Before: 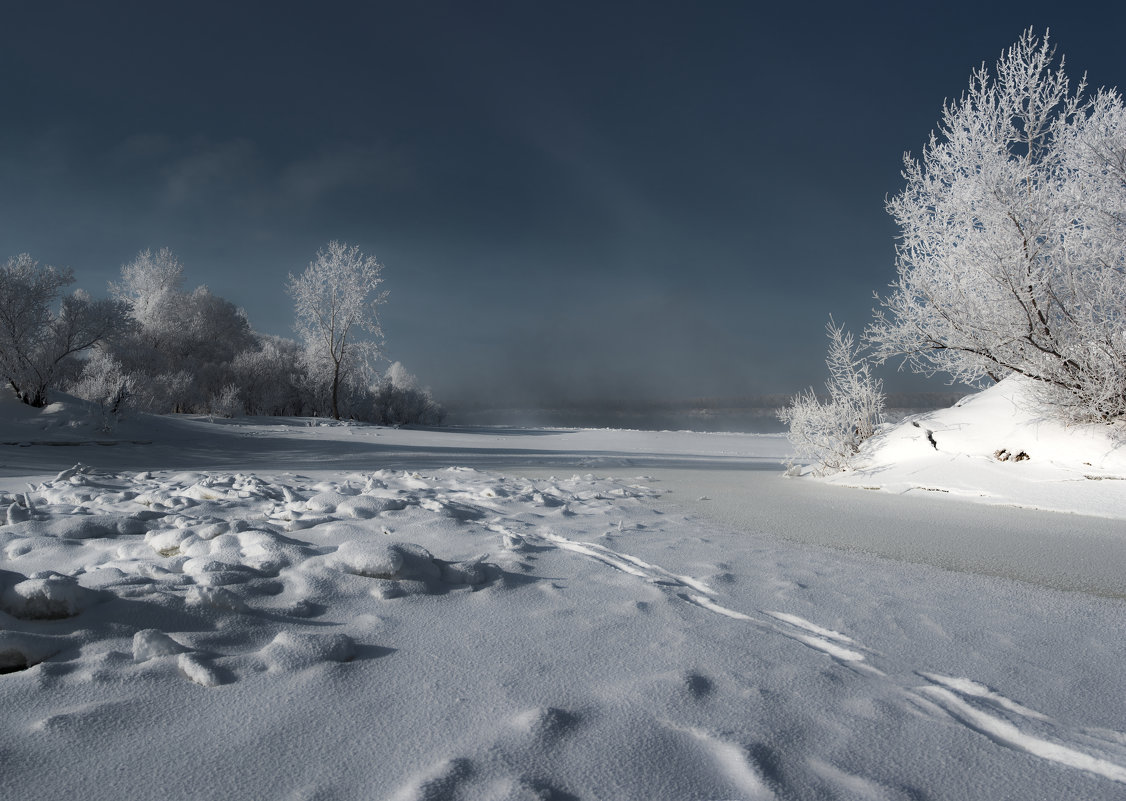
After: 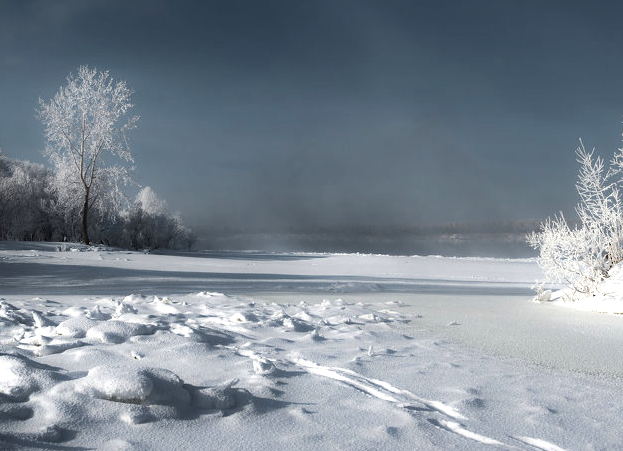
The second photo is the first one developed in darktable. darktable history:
crop and rotate: left 22.271%, top 21.927%, right 22.326%, bottom 21.753%
tone equalizer: -8 EV -0.713 EV, -7 EV -0.694 EV, -6 EV -0.591 EV, -5 EV -0.42 EV, -3 EV 0.368 EV, -2 EV 0.6 EV, -1 EV 0.699 EV, +0 EV 0.73 EV
